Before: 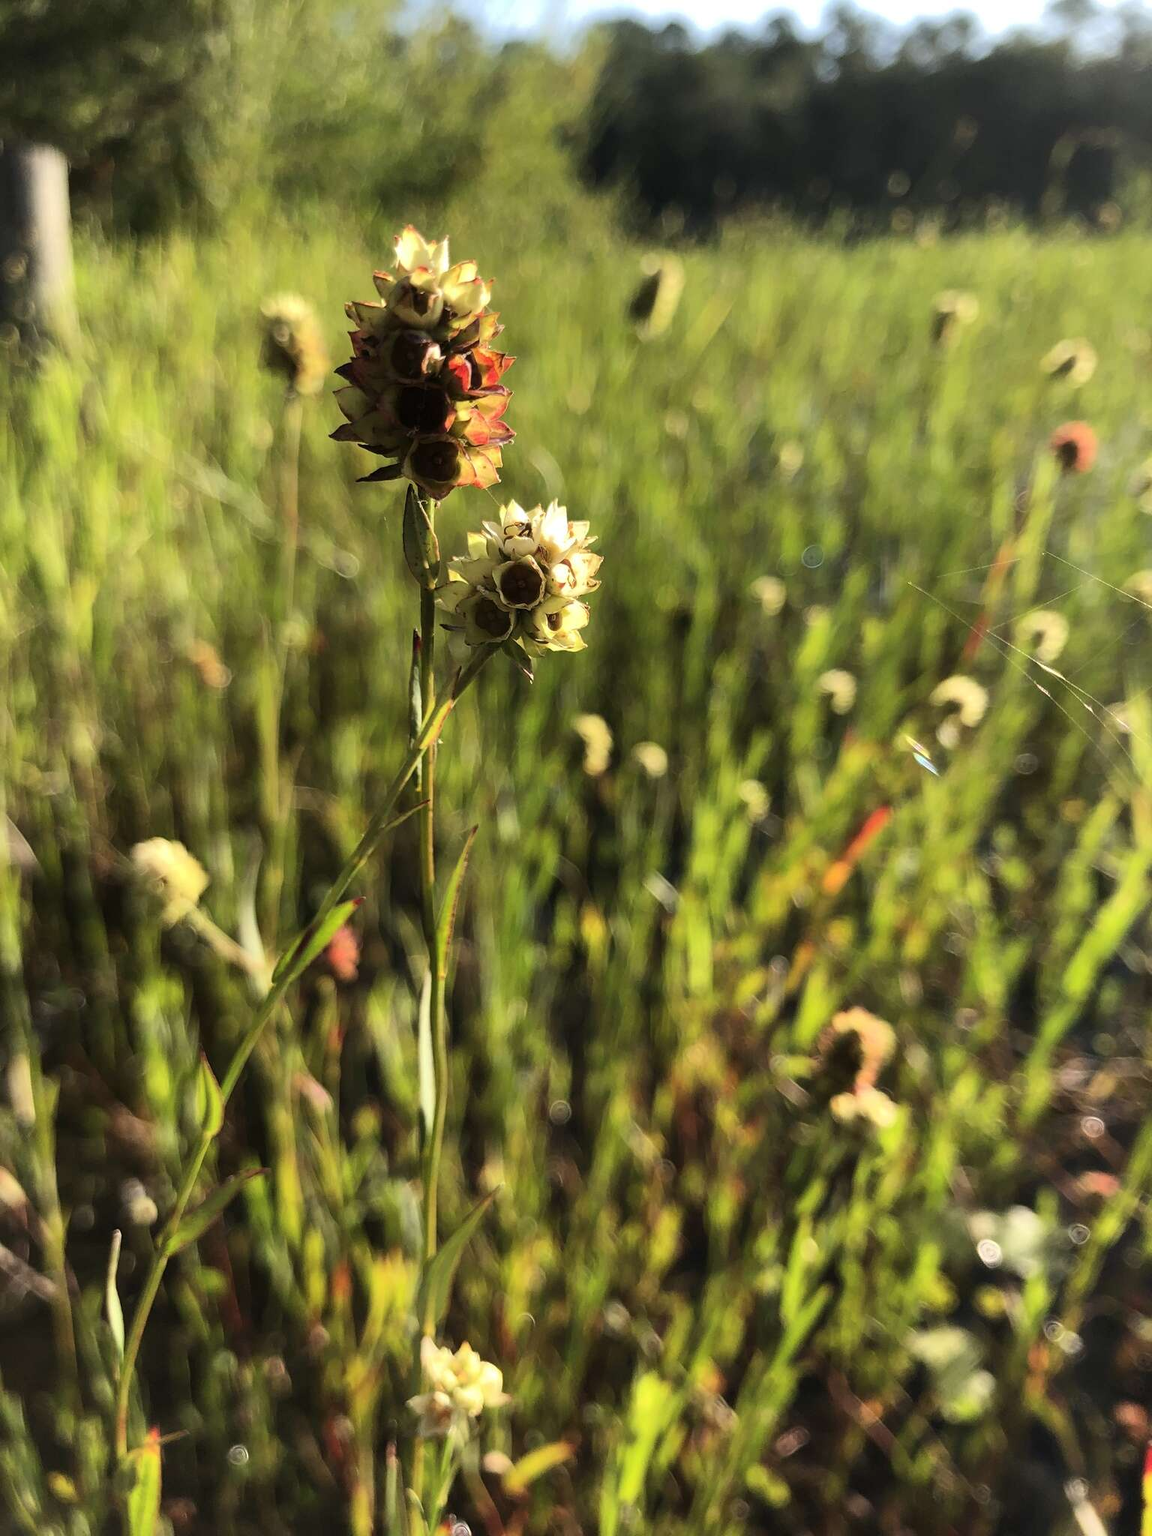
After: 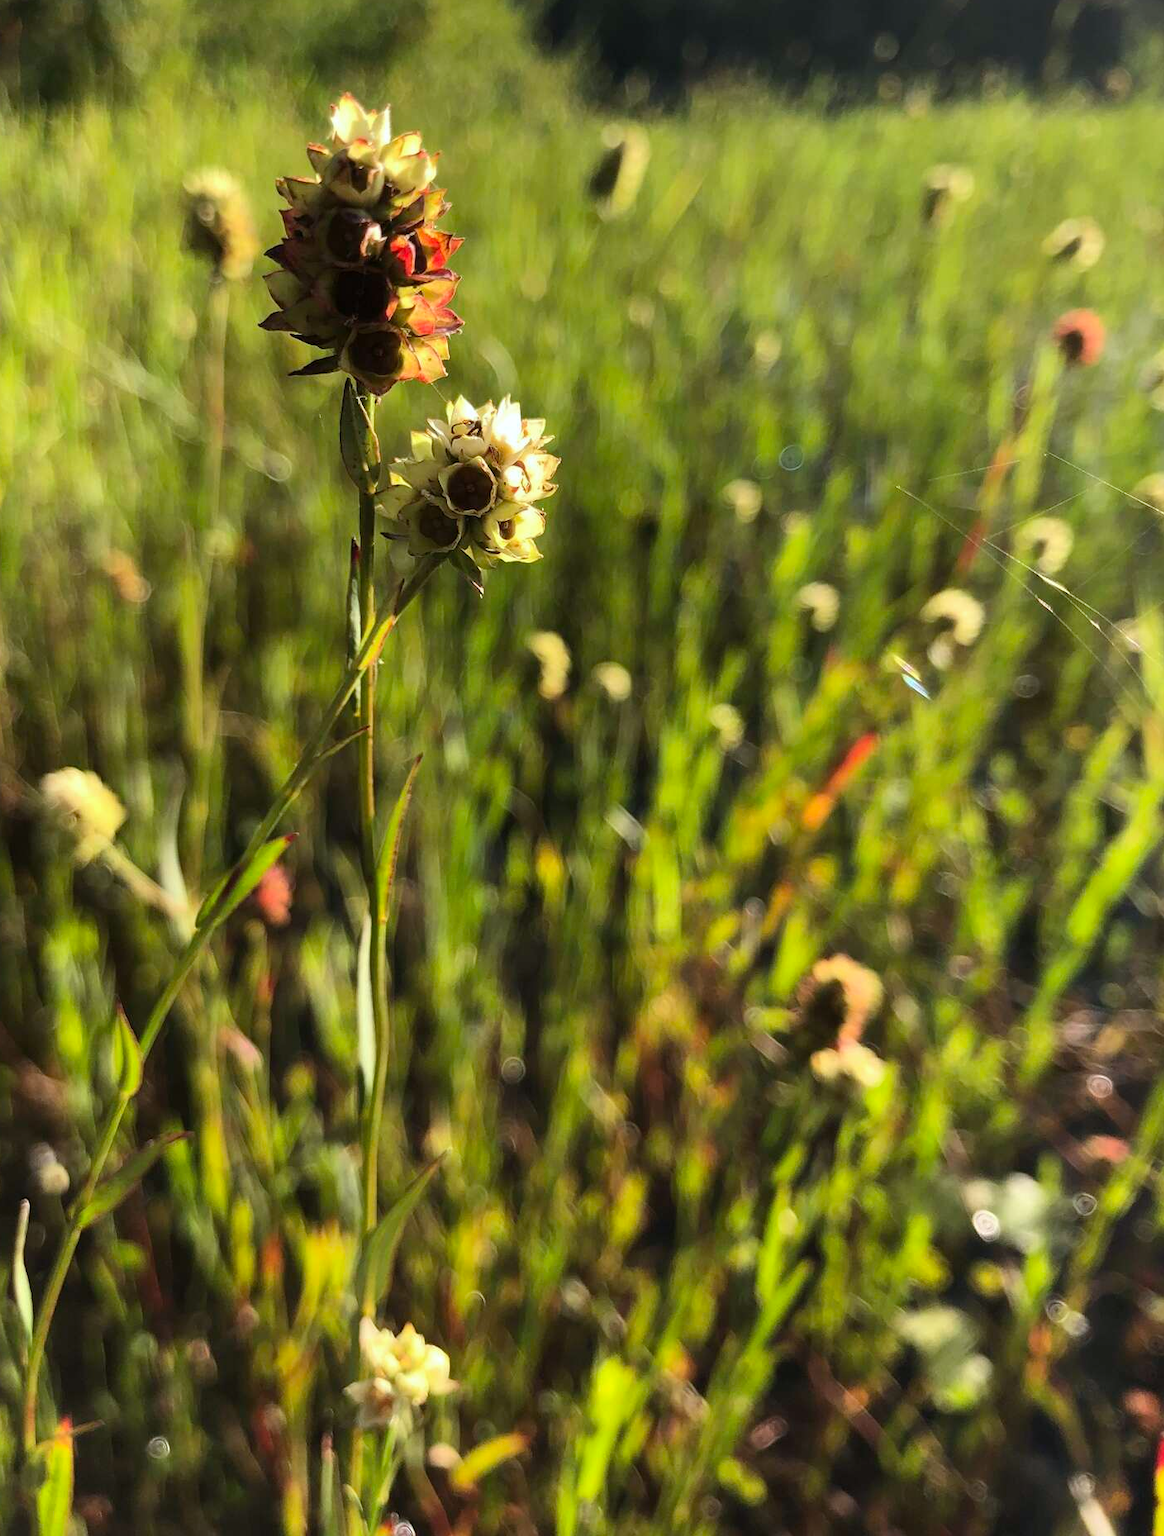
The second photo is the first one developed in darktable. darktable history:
crop and rotate: left 8.262%, top 9.226%
white balance: red 0.98, blue 1.034
